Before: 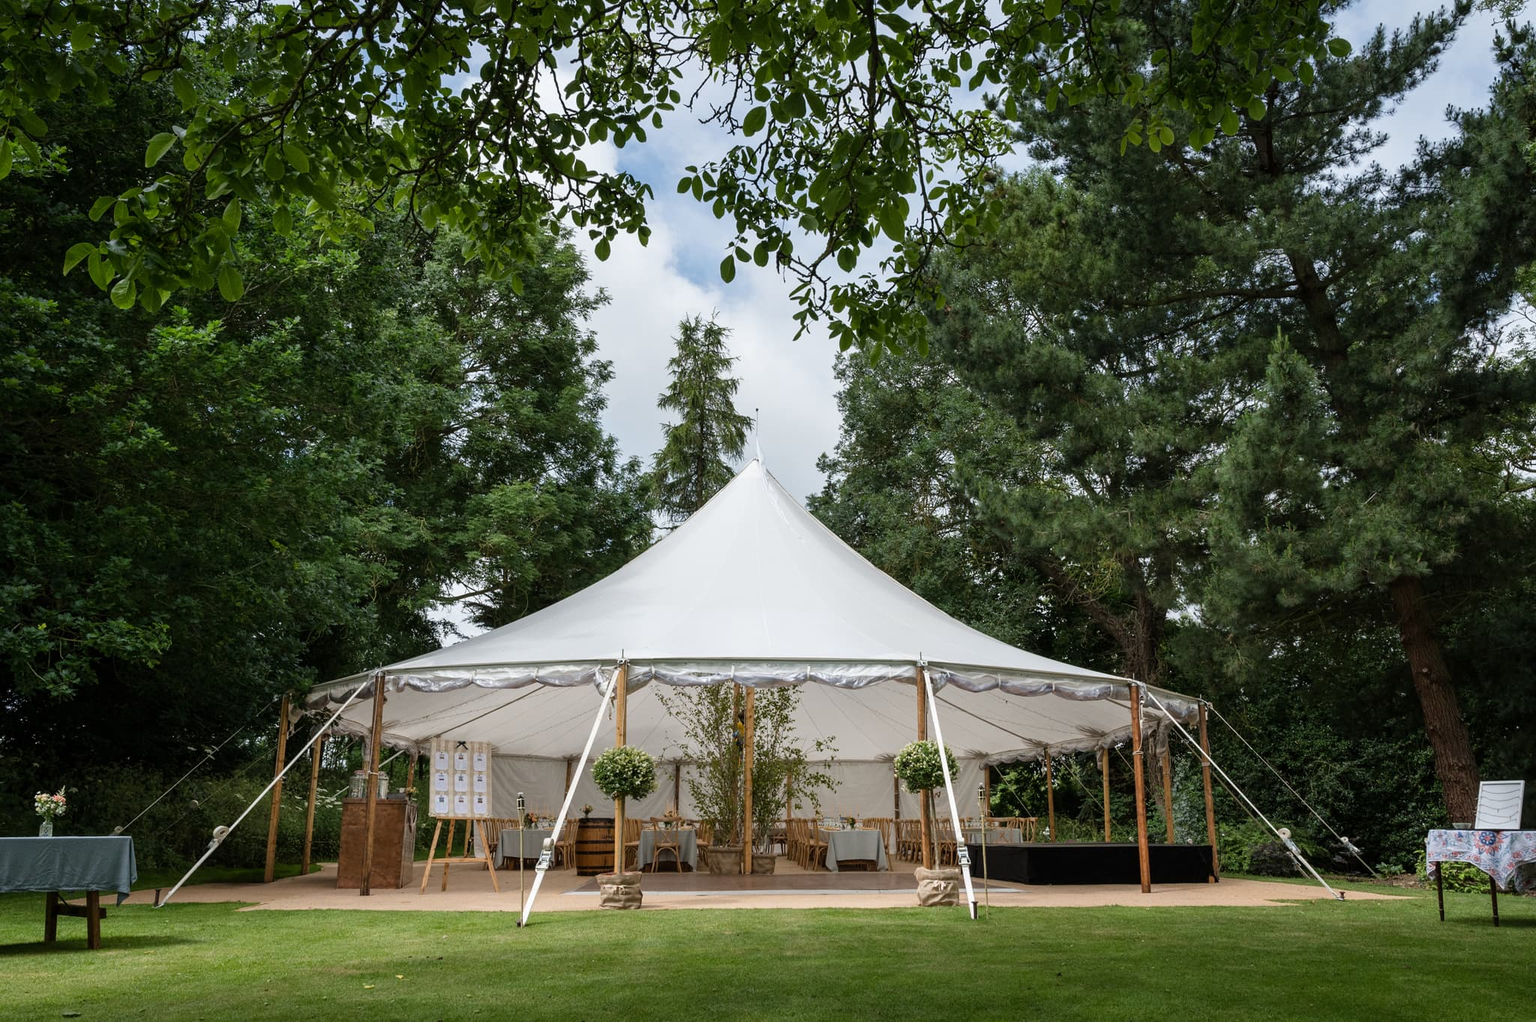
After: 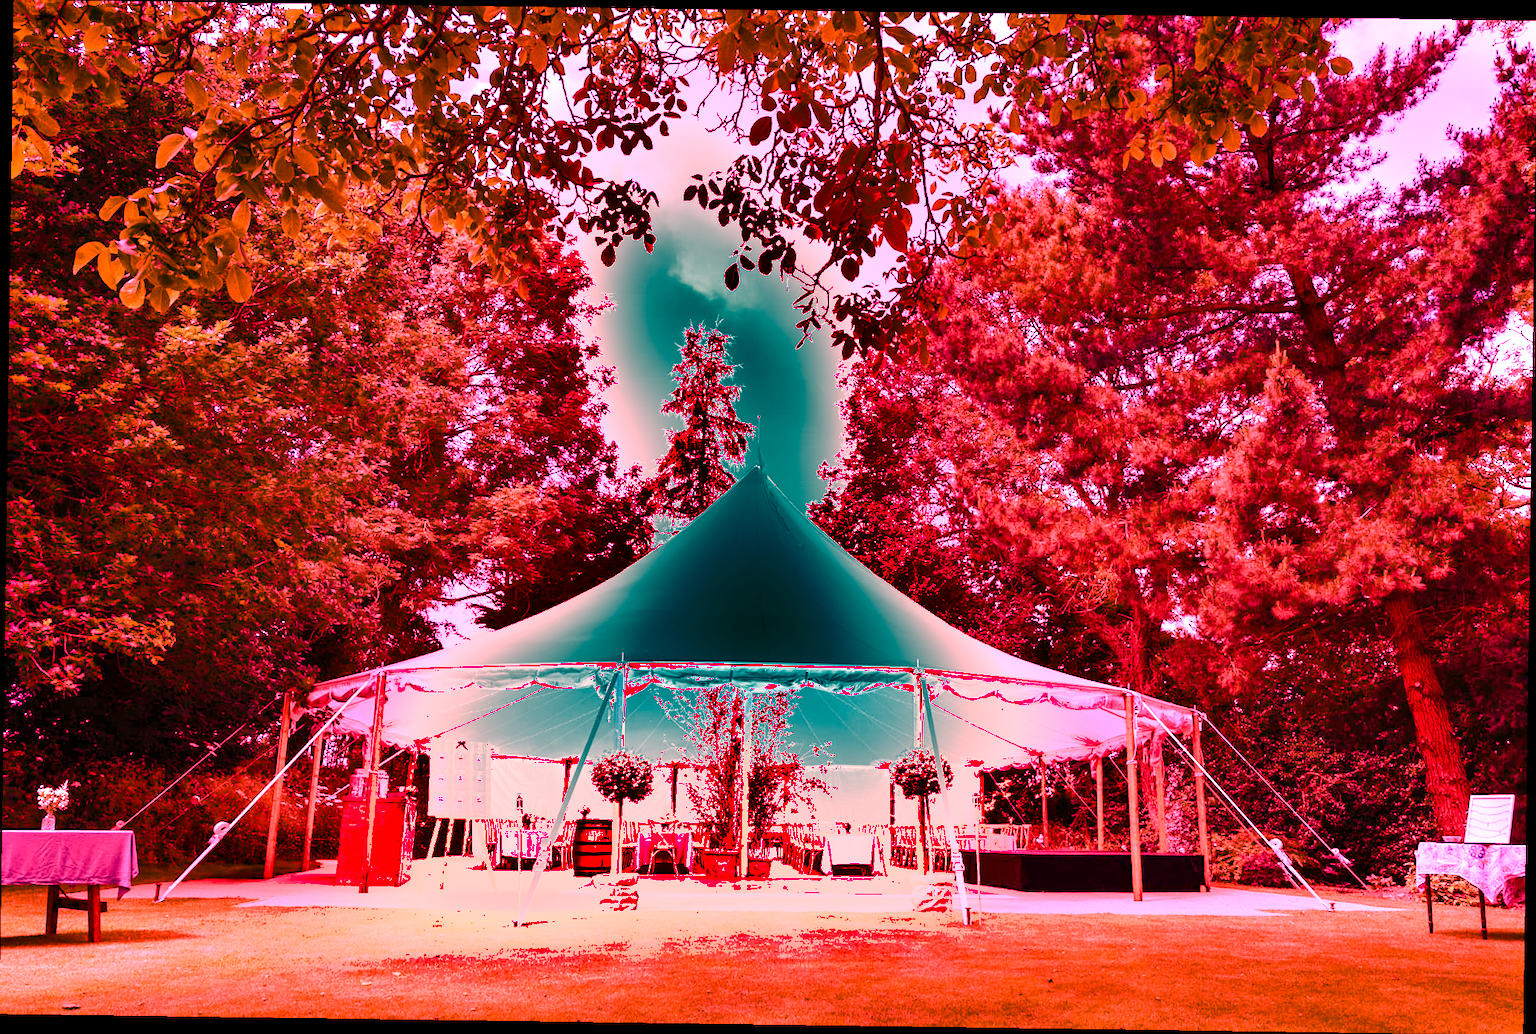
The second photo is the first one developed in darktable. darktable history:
rotate and perspective: rotation 0.8°, automatic cropping off
shadows and highlights: soften with gaussian
white balance: red 4.26, blue 1.802
color balance rgb: perceptual saturation grading › global saturation 20%, perceptual saturation grading › highlights -25%, perceptual saturation grading › shadows 50%
